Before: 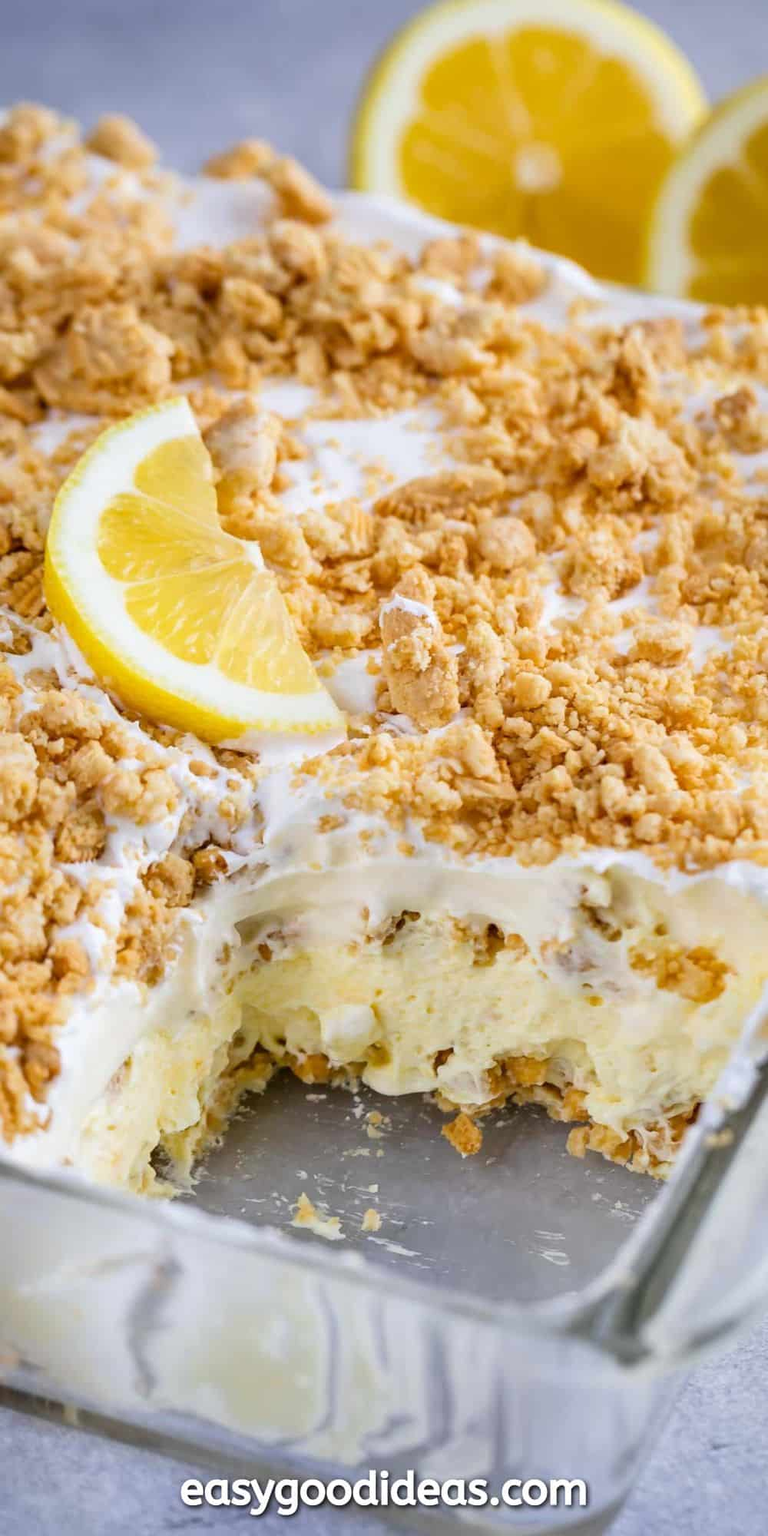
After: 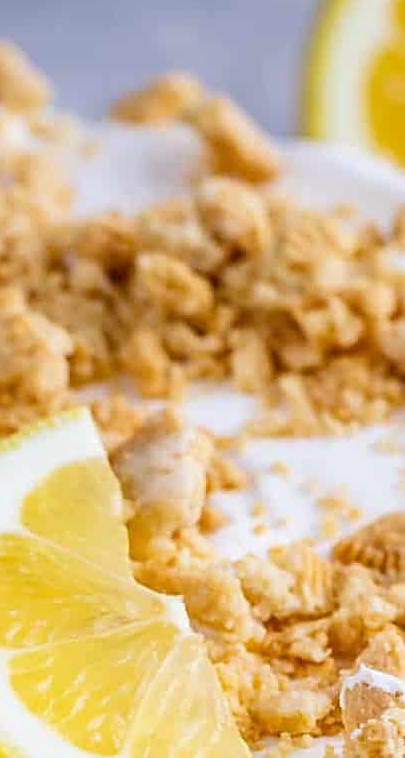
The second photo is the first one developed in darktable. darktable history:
crop: left 15.452%, top 5.459%, right 43.956%, bottom 56.62%
sharpen: on, module defaults
